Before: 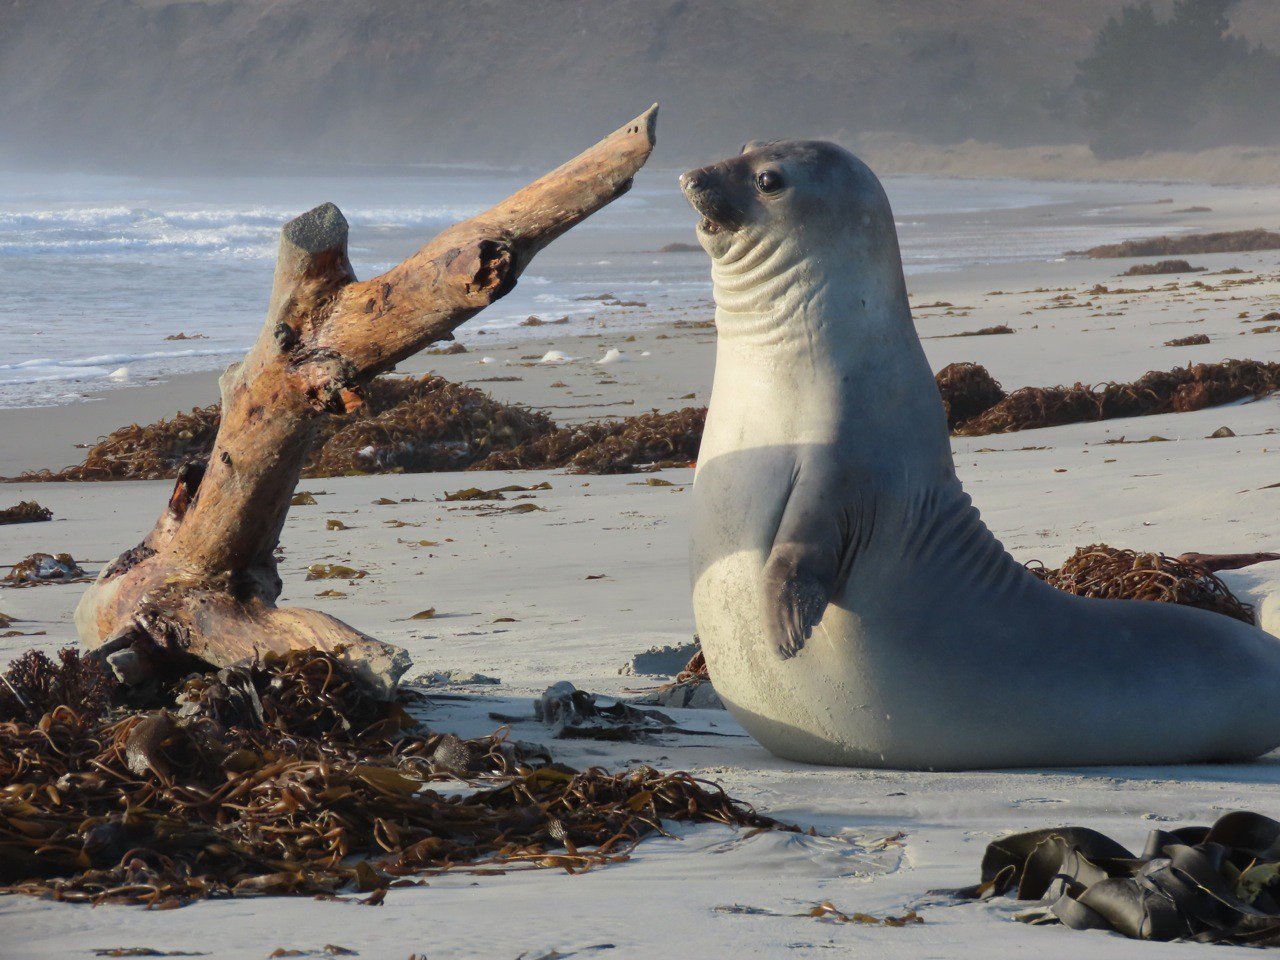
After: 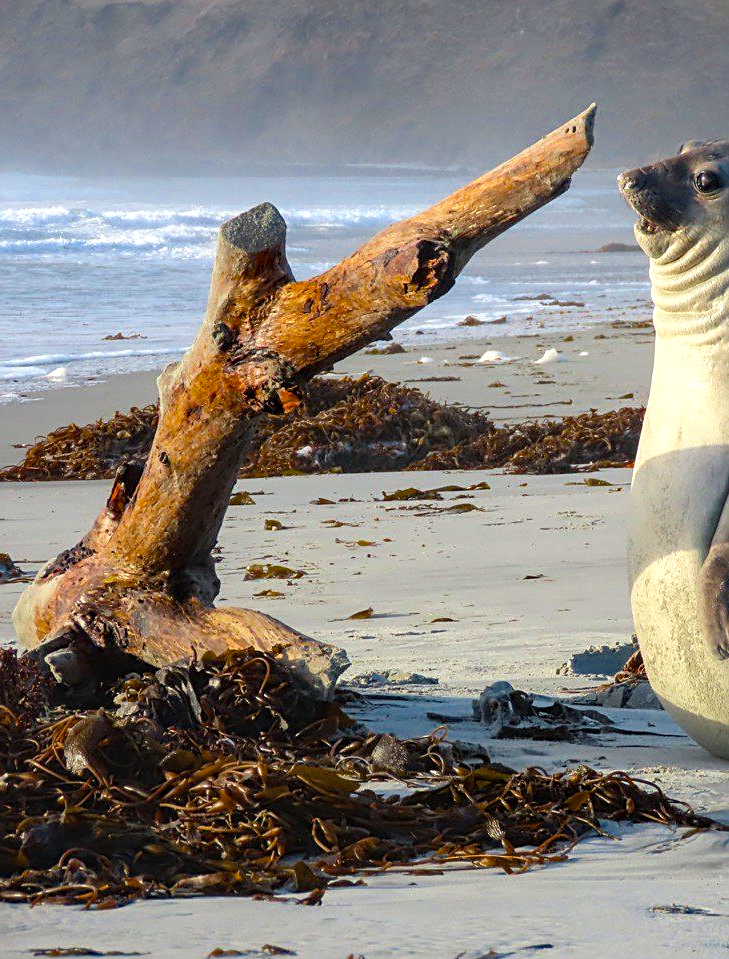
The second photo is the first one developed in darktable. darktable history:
local contrast: on, module defaults
crop: left 4.897%, right 38.14%
tone equalizer: -8 EV -0.439 EV, -7 EV -0.418 EV, -6 EV -0.35 EV, -5 EV -0.232 EV, -3 EV 0.23 EV, -2 EV 0.316 EV, -1 EV 0.374 EV, +0 EV 0.417 EV
color balance rgb: global offset › hue 170.37°, perceptual saturation grading › global saturation 30.966%, global vibrance 16.678%, saturation formula JzAzBz (2021)
sharpen: on, module defaults
